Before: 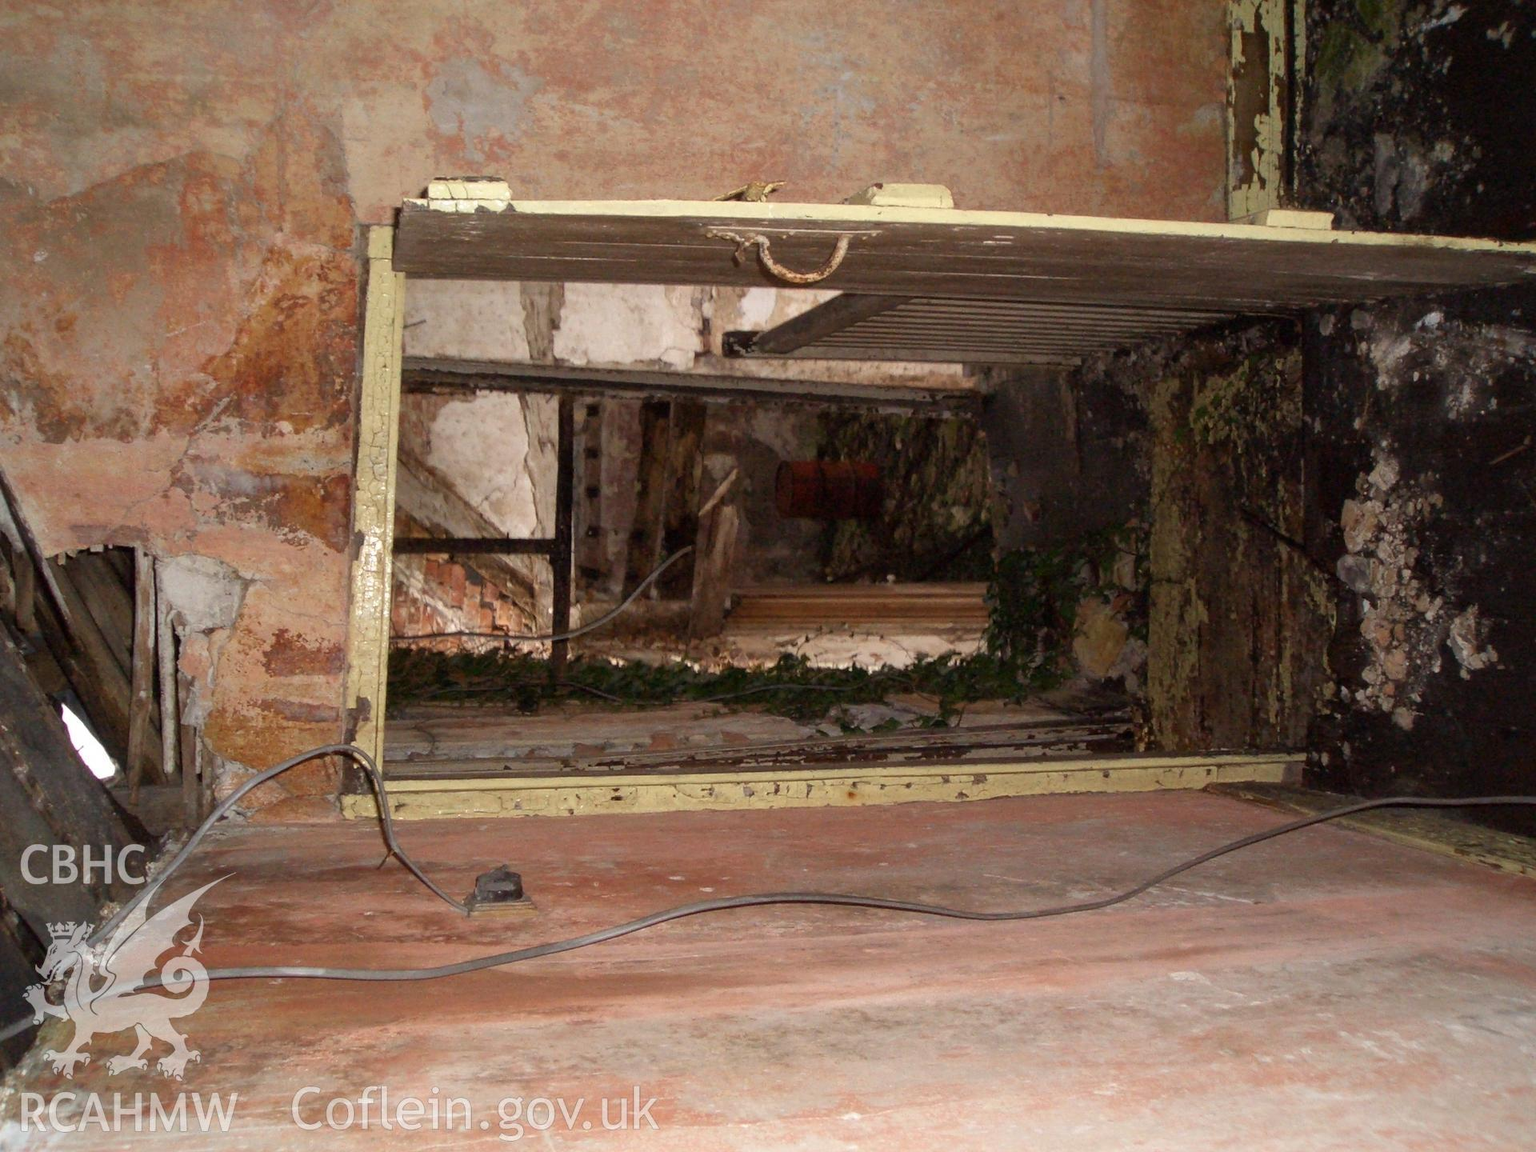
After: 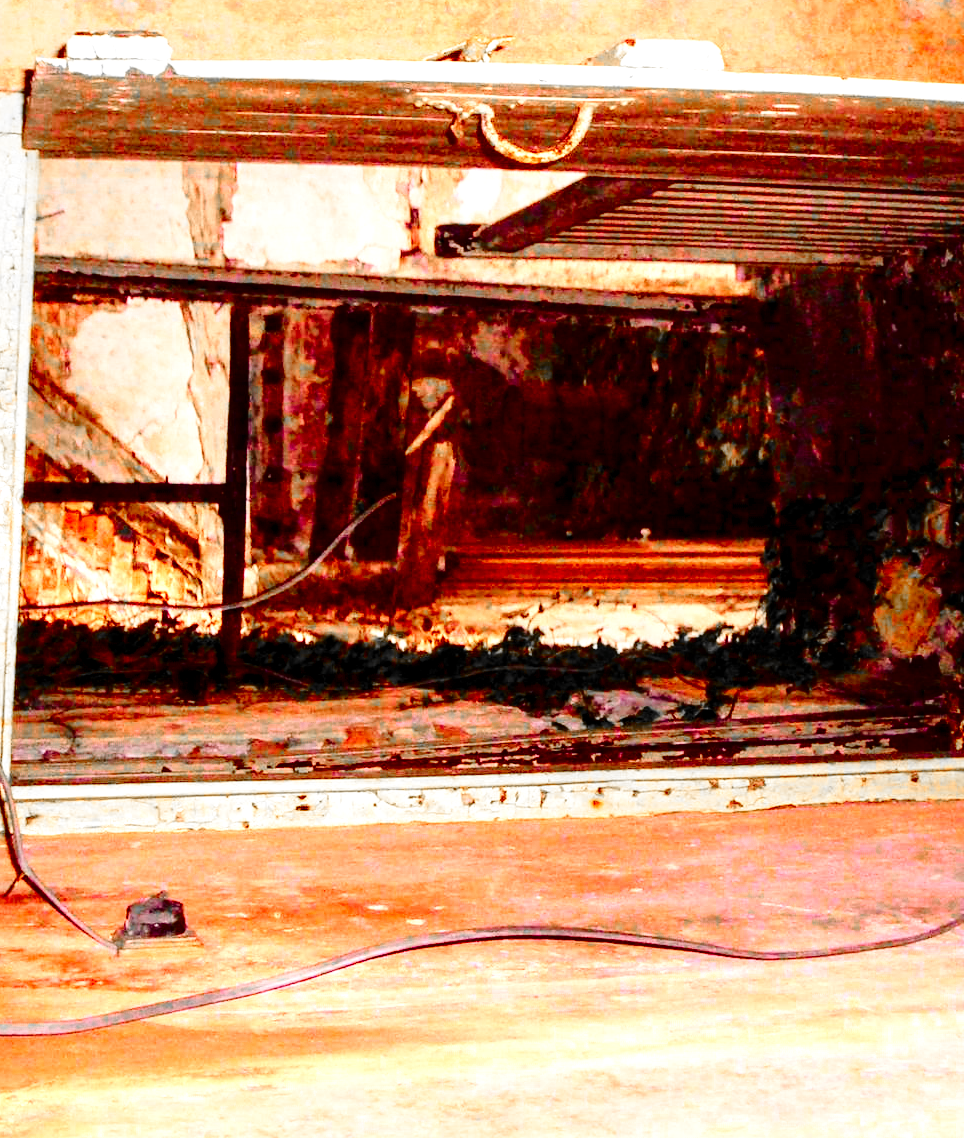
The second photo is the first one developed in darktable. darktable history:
exposure: exposure 0.22 EV, compensate highlight preservation false
tone curve: curves: ch0 [(0, 0) (0.106, 0.026) (0.275, 0.155) (0.392, 0.314) (0.513, 0.481) (0.657, 0.667) (1, 1)]; ch1 [(0, 0) (0.5, 0.511) (0.536, 0.579) (0.587, 0.69) (1, 1)]; ch2 [(0, 0) (0.5, 0.5) (0.55, 0.552) (0.625, 0.699) (1, 1)], color space Lab, independent channels, preserve colors none
color balance rgb: linear chroma grading › global chroma 8.681%, perceptual saturation grading › global saturation 29.984%
crop and rotate: angle 0.011°, left 24.402%, top 13.222%, right 25.369%, bottom 7.666%
color zones: curves: ch0 [(0, 0.65) (0.096, 0.644) (0.221, 0.539) (0.429, 0.5) (0.571, 0.5) (0.714, 0.5) (0.857, 0.5) (1, 0.65)]; ch1 [(0, 0.5) (0.143, 0.5) (0.257, -0.002) (0.429, 0.04) (0.571, -0.001) (0.714, -0.015) (0.857, 0.024) (1, 0.5)]
base curve: curves: ch0 [(0, 0) (0.028, 0.03) (0.121, 0.232) (0.46, 0.748) (0.859, 0.968) (1, 1)], preserve colors none
local contrast: highlights 90%, shadows 80%
